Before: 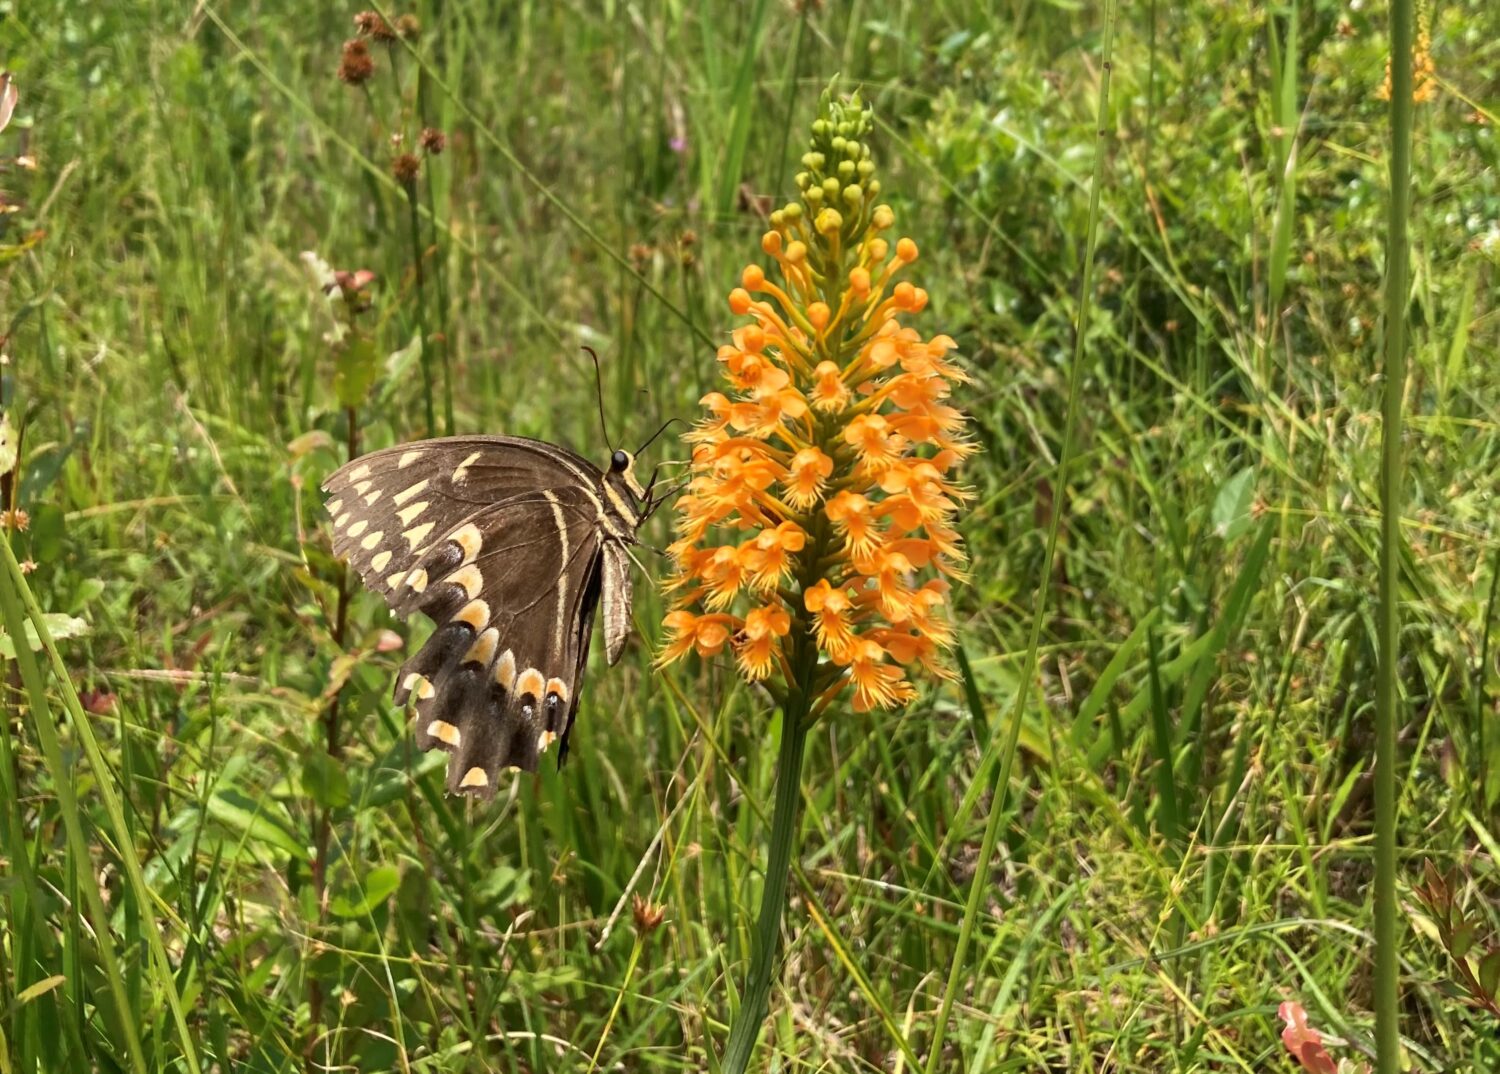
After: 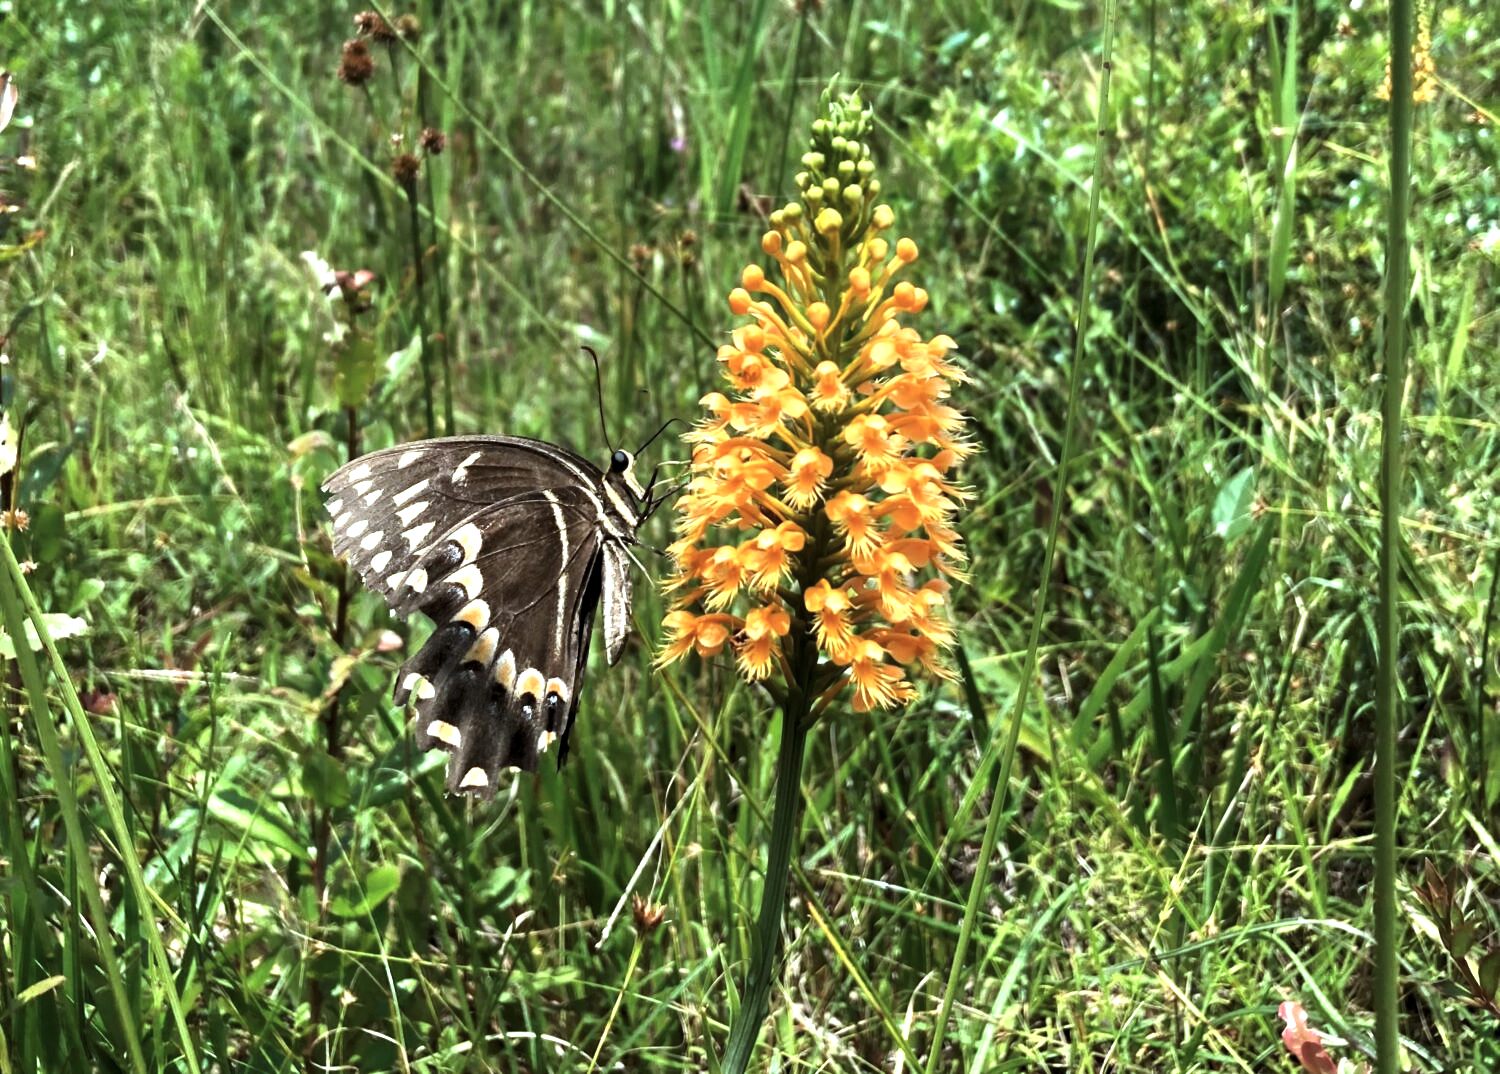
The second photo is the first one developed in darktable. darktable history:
levels: levels [0.044, 0.475, 0.791]
color correction: highlights a* -10.69, highlights b* -19.19
